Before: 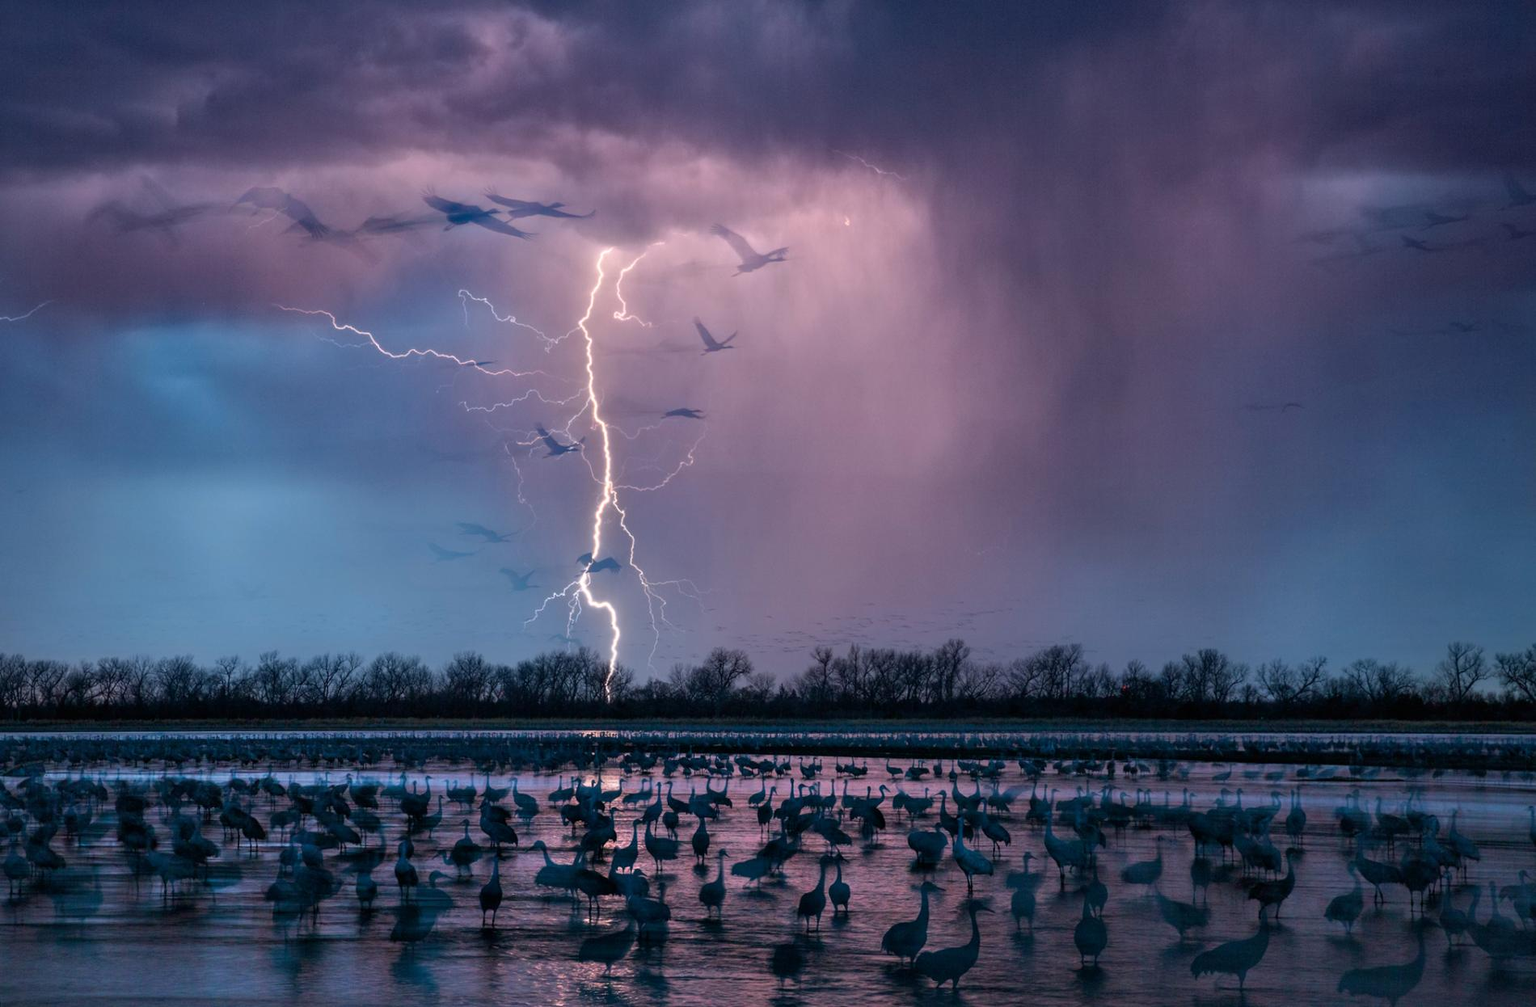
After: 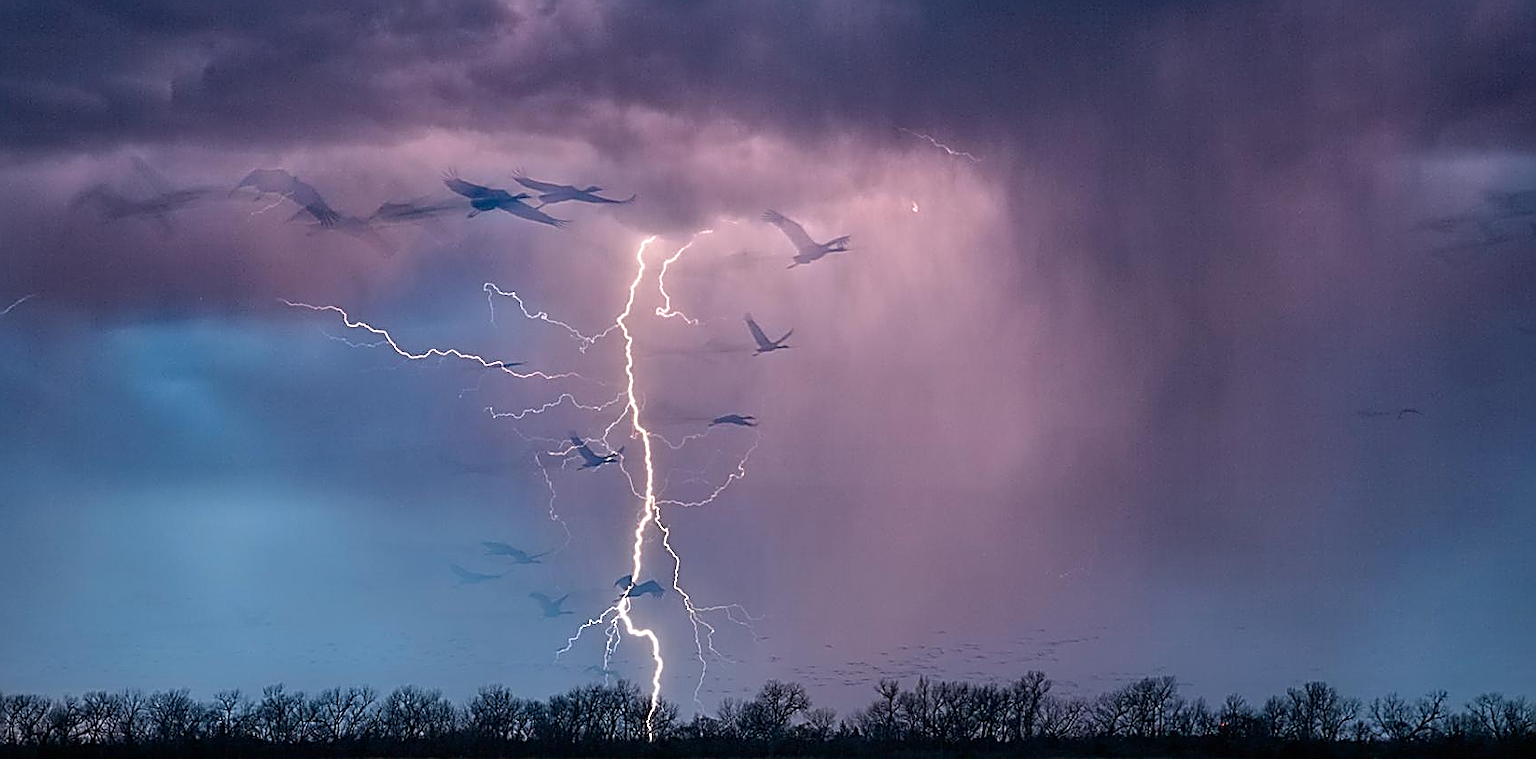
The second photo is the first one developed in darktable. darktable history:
crop: left 1.509%, top 3.452%, right 7.696%, bottom 28.452%
color balance: mode lift, gamma, gain (sRGB)
sharpen: amount 1.861
